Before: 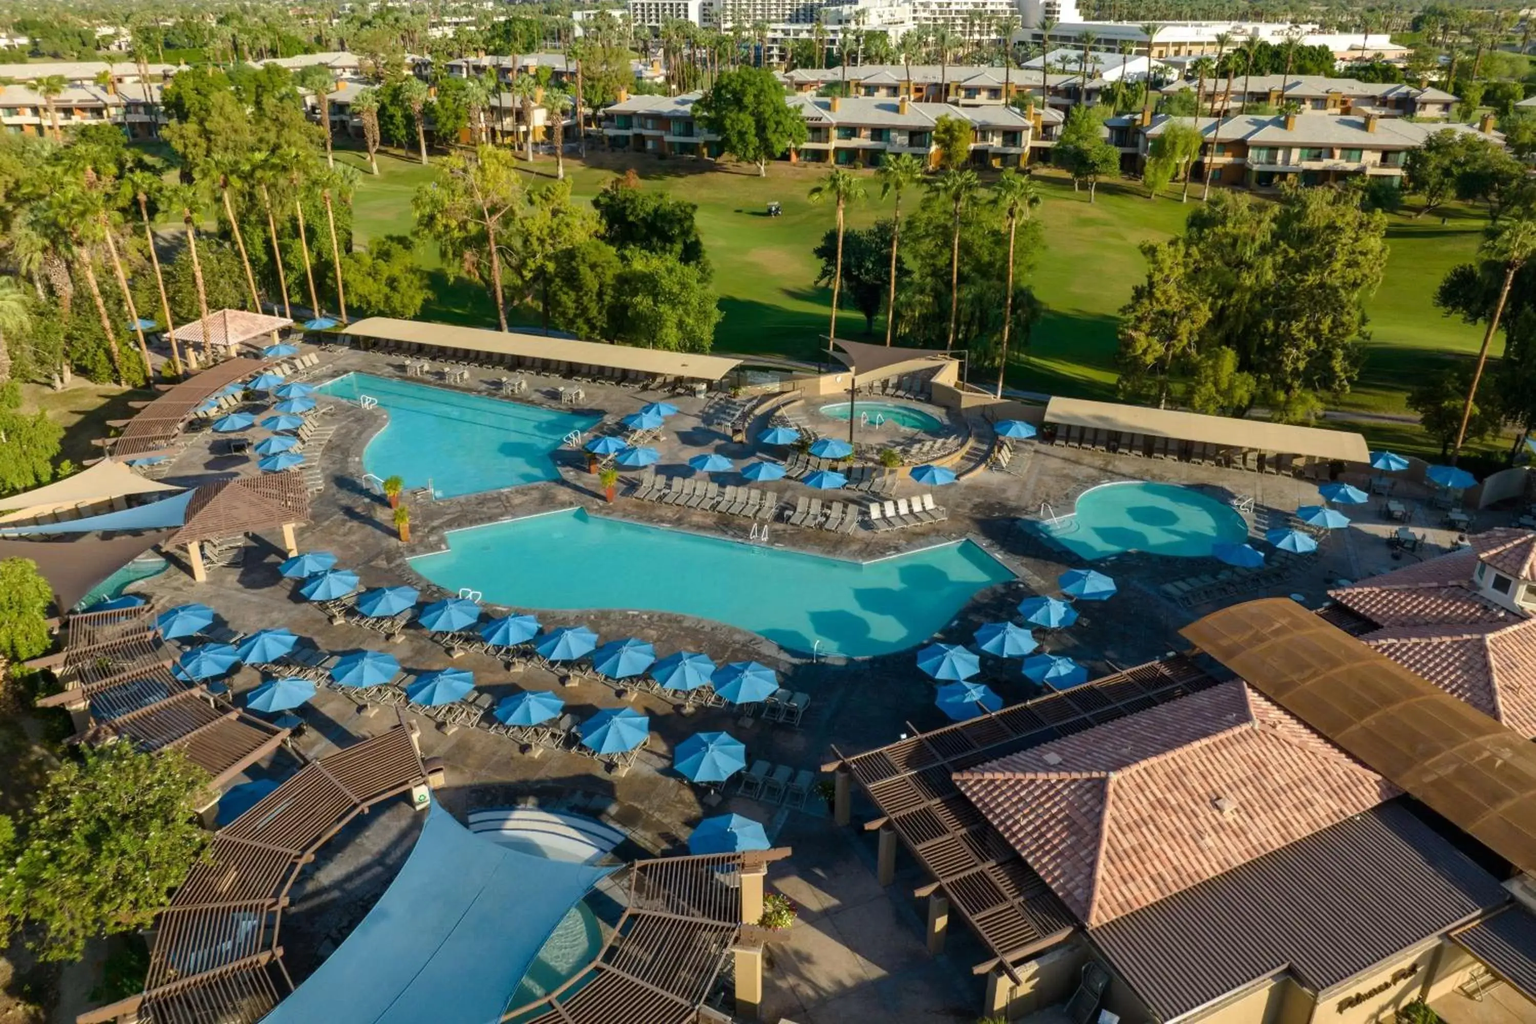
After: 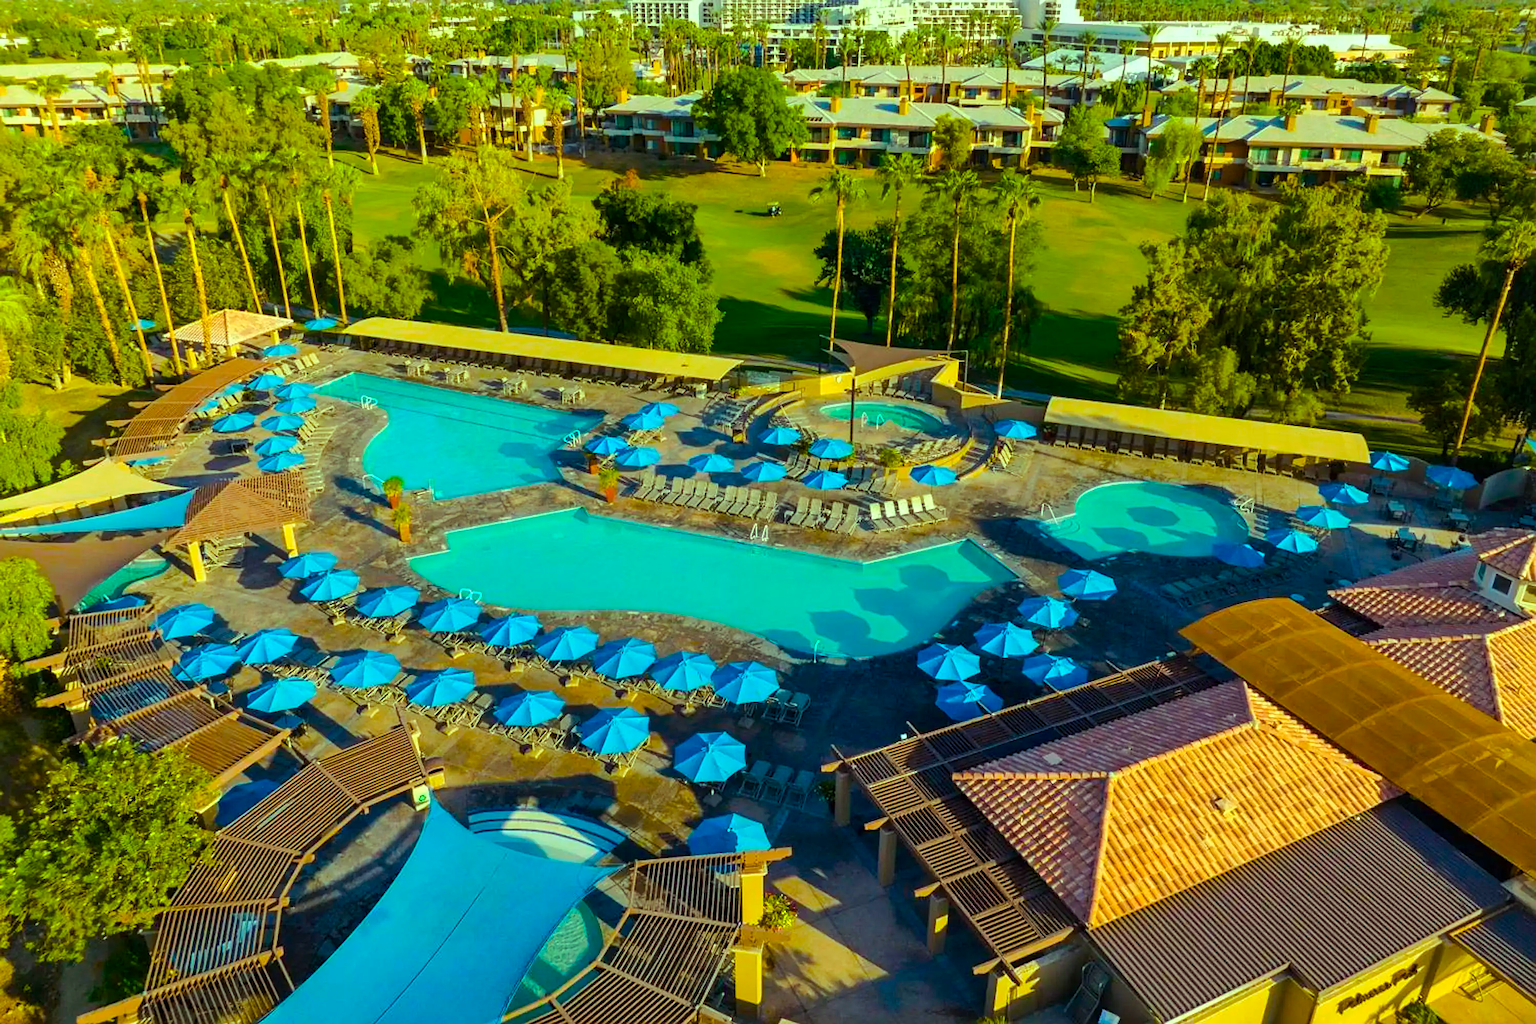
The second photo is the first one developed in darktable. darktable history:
color balance rgb: highlights gain › luminance 15.319%, highlights gain › chroma 7.011%, highlights gain › hue 128.63°, linear chroma grading › shadows 9.82%, linear chroma grading › highlights 10.236%, linear chroma grading › global chroma 15.031%, linear chroma grading › mid-tones 14.896%, perceptual saturation grading › global saturation 49.05%, perceptual brilliance grading › mid-tones 10.633%, perceptual brilliance grading › shadows 15.839%, global vibrance 20%
shadows and highlights: radius 126.29, shadows 30.26, highlights -30.62, low approximation 0.01, soften with gaussian
sharpen: on, module defaults
